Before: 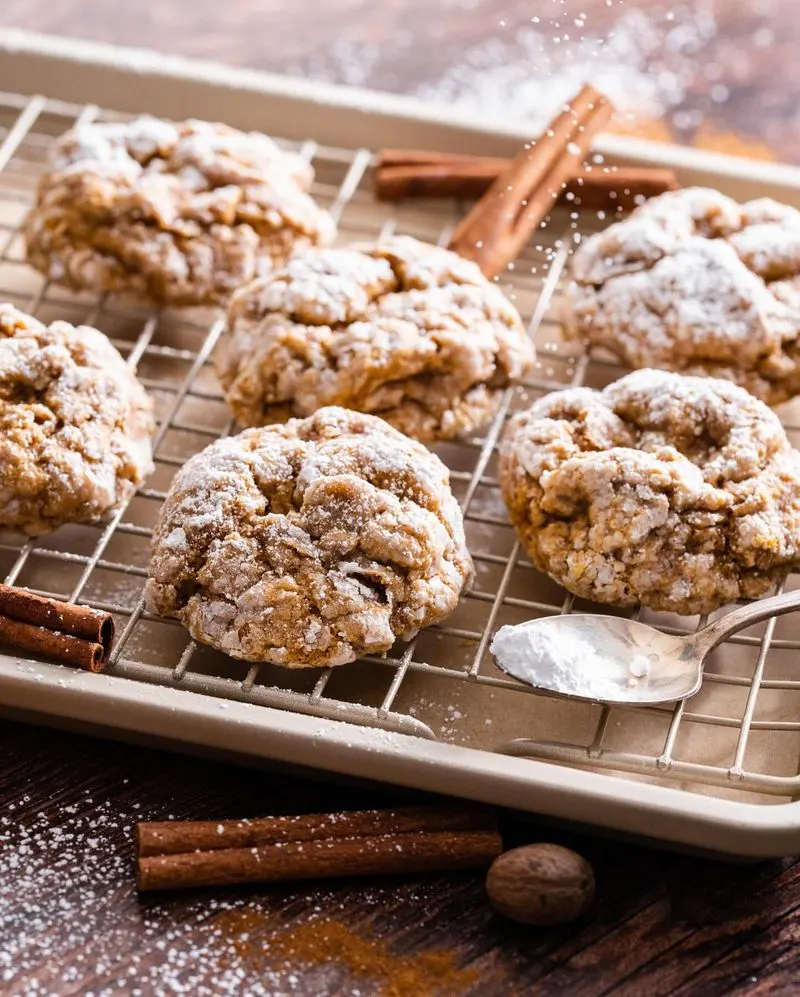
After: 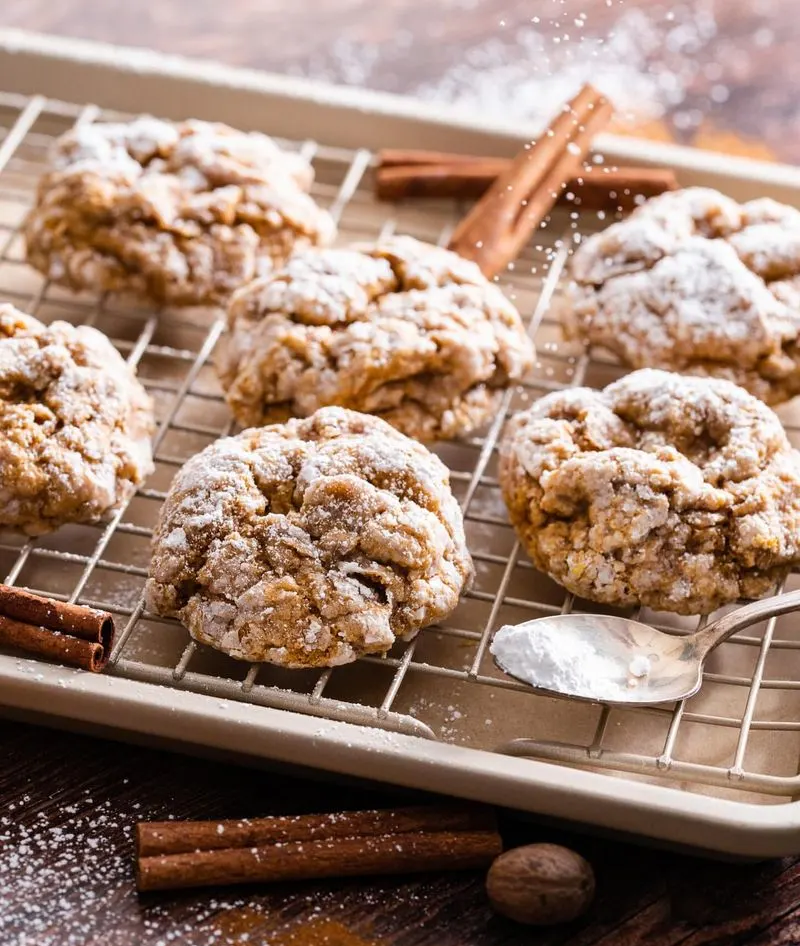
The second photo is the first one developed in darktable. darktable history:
crop and rotate: top 0%, bottom 5.097%
rgb levels: preserve colors max RGB
